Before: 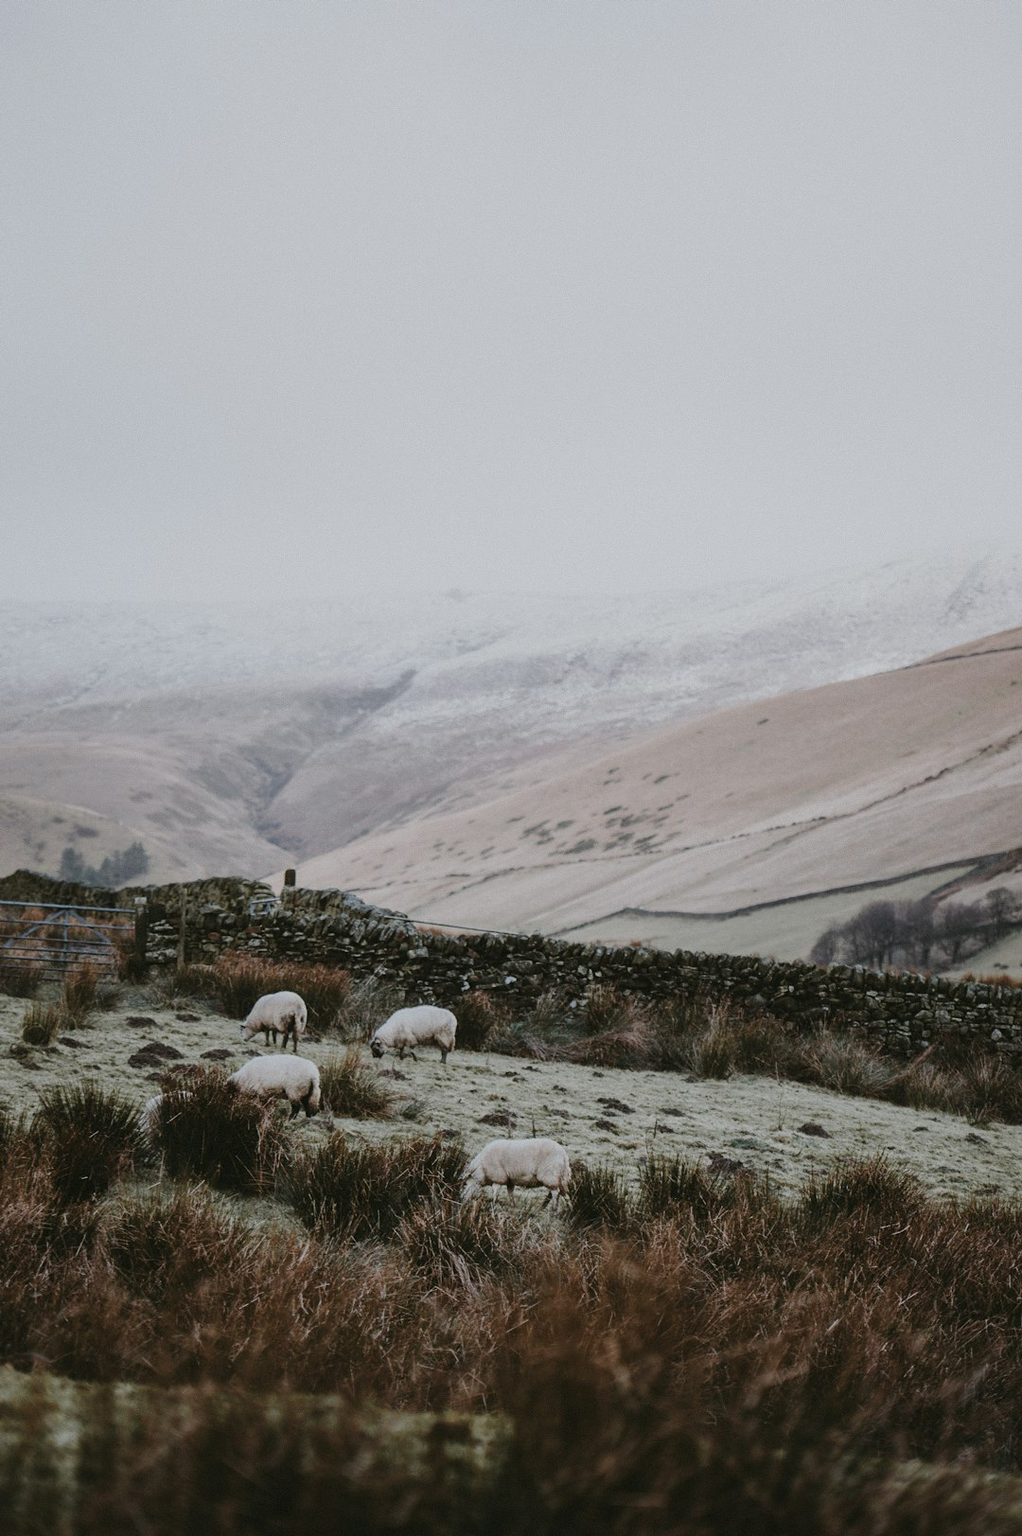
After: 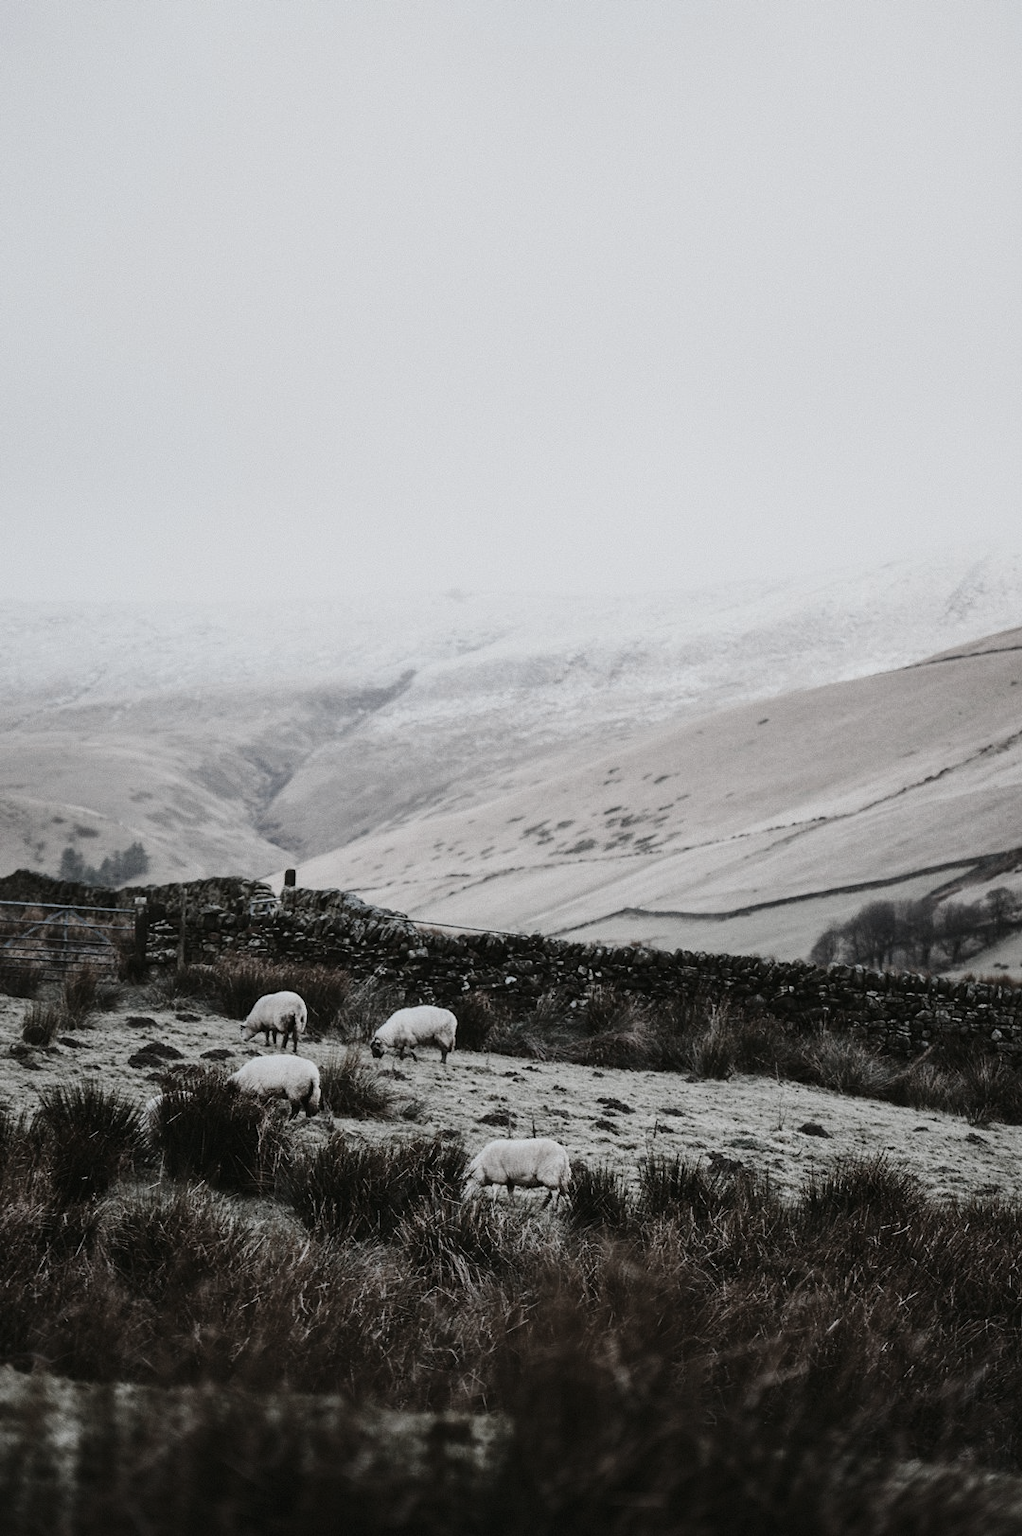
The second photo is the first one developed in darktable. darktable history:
contrast brightness saturation: contrast 0.224
color zones: curves: ch1 [(0.238, 0.163) (0.476, 0.2) (0.733, 0.322) (0.848, 0.134)]
